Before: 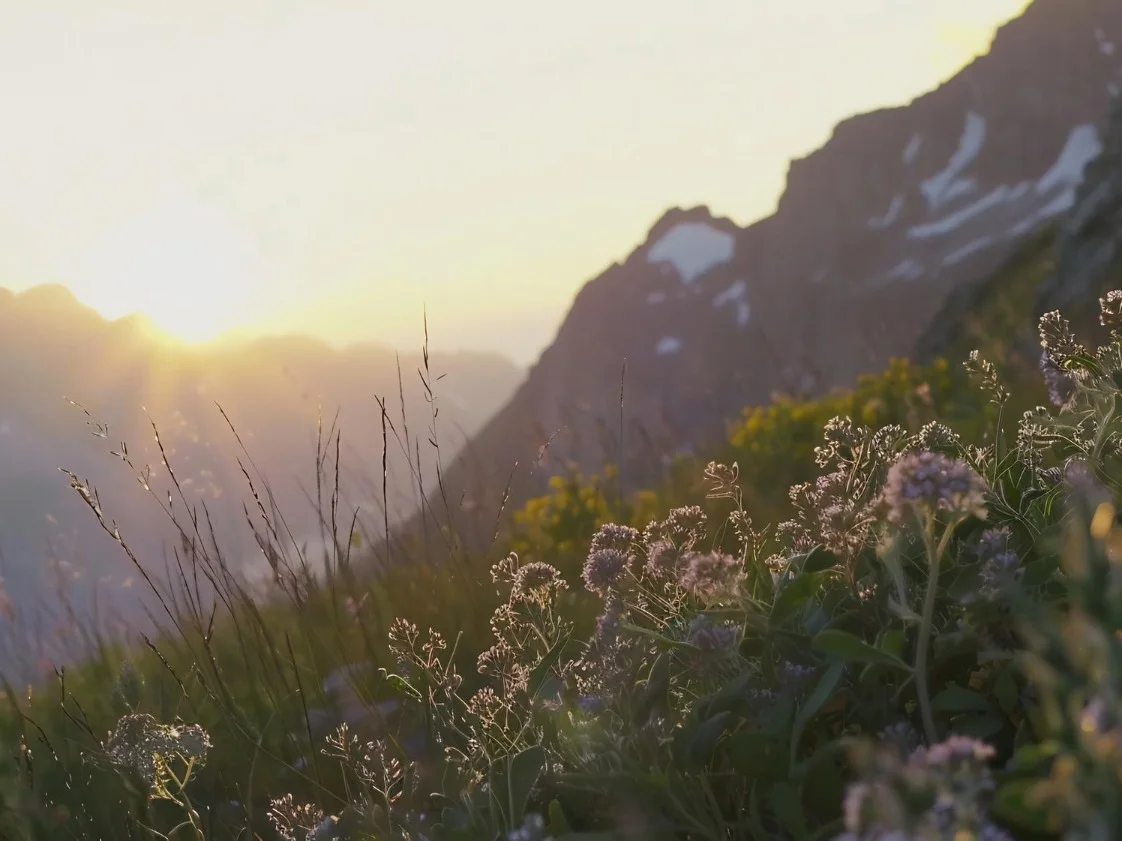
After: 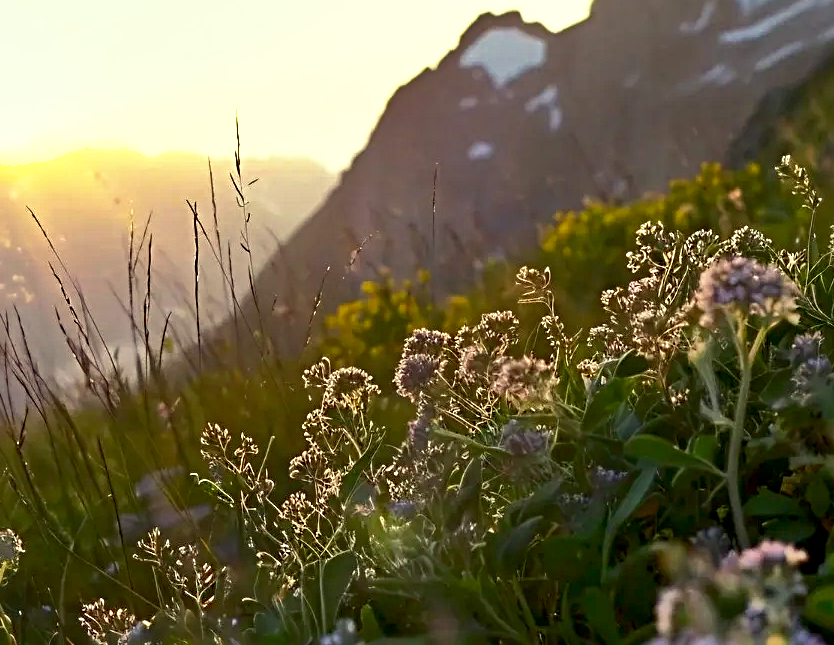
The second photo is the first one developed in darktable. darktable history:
color correction: highlights a* -5.73, highlights b* 10.89
sharpen: radius 4.833
base curve: curves: ch0 [(0.017, 0) (0.425, 0.441) (0.844, 0.933) (1, 1)], preserve colors none
crop: left 16.845%, top 23.188%, right 8.763%
shadows and highlights: soften with gaussian
exposure: exposure 0.751 EV, compensate exposure bias true, compensate highlight preservation false
contrast brightness saturation: contrast 0.069, brightness -0.152, saturation 0.111
